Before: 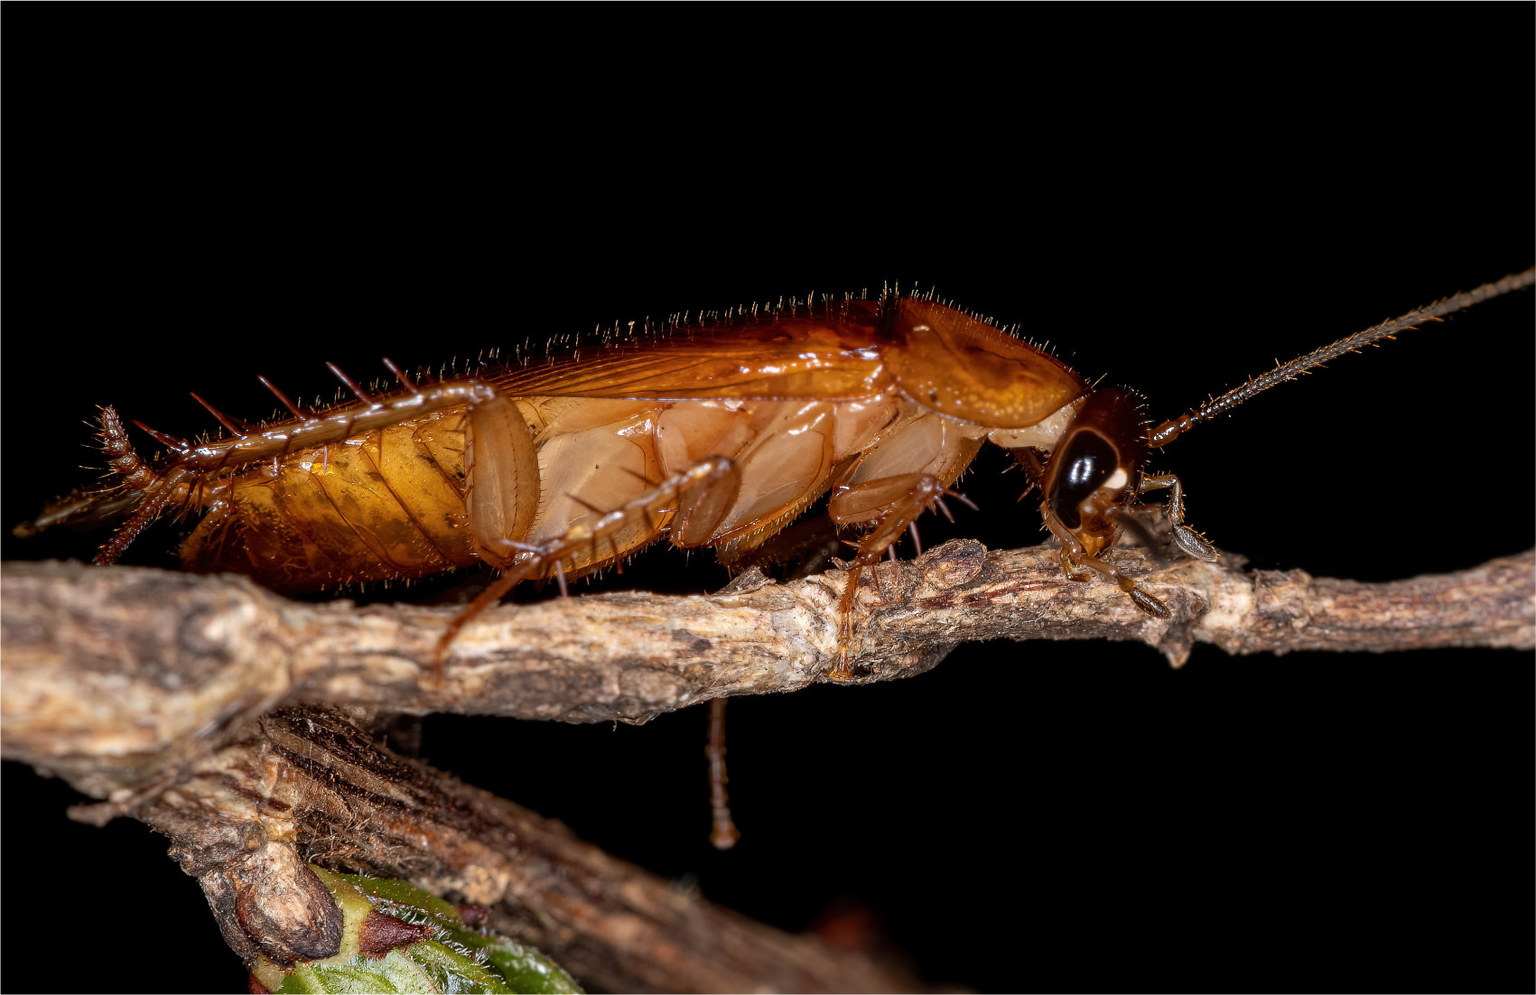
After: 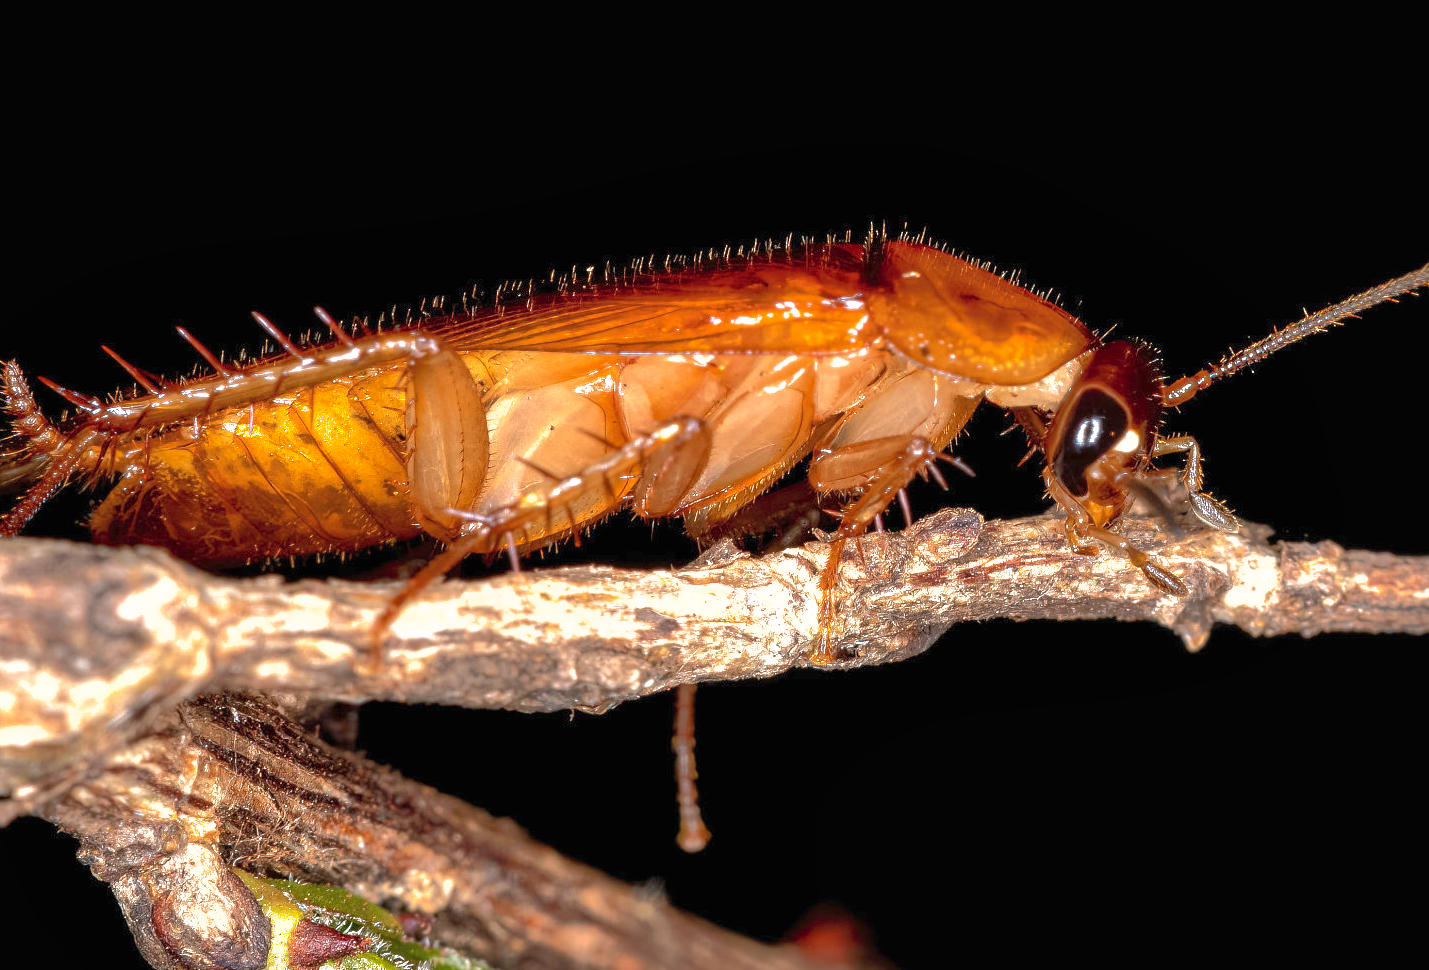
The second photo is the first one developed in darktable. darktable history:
shadows and highlights: highlights -59.78
crop: left 6.437%, top 8.125%, right 9.527%, bottom 3.782%
exposure: black level correction 0, exposure 1.193 EV, compensate highlight preservation false
